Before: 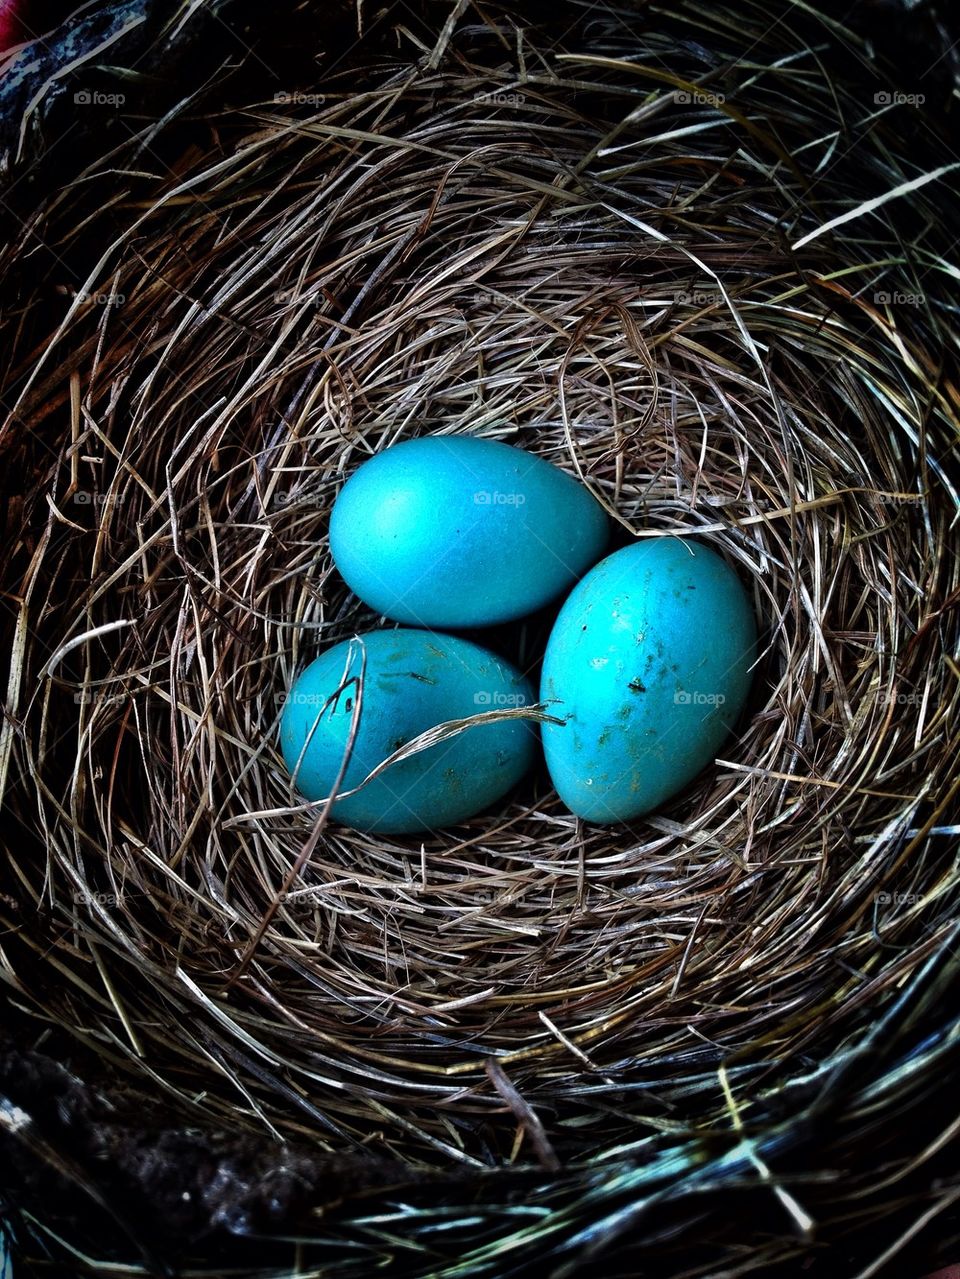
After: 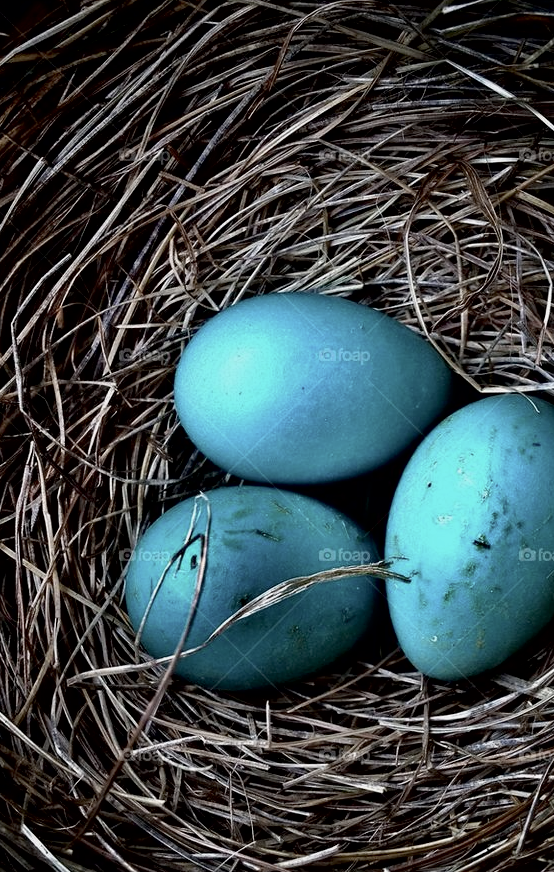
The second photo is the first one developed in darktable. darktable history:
exposure: black level correction 0.009, exposure -0.159 EV, compensate highlight preservation false
contrast brightness saturation: contrast 0.1, saturation -0.3
crop: left 16.202%, top 11.208%, right 26.045%, bottom 20.557%
